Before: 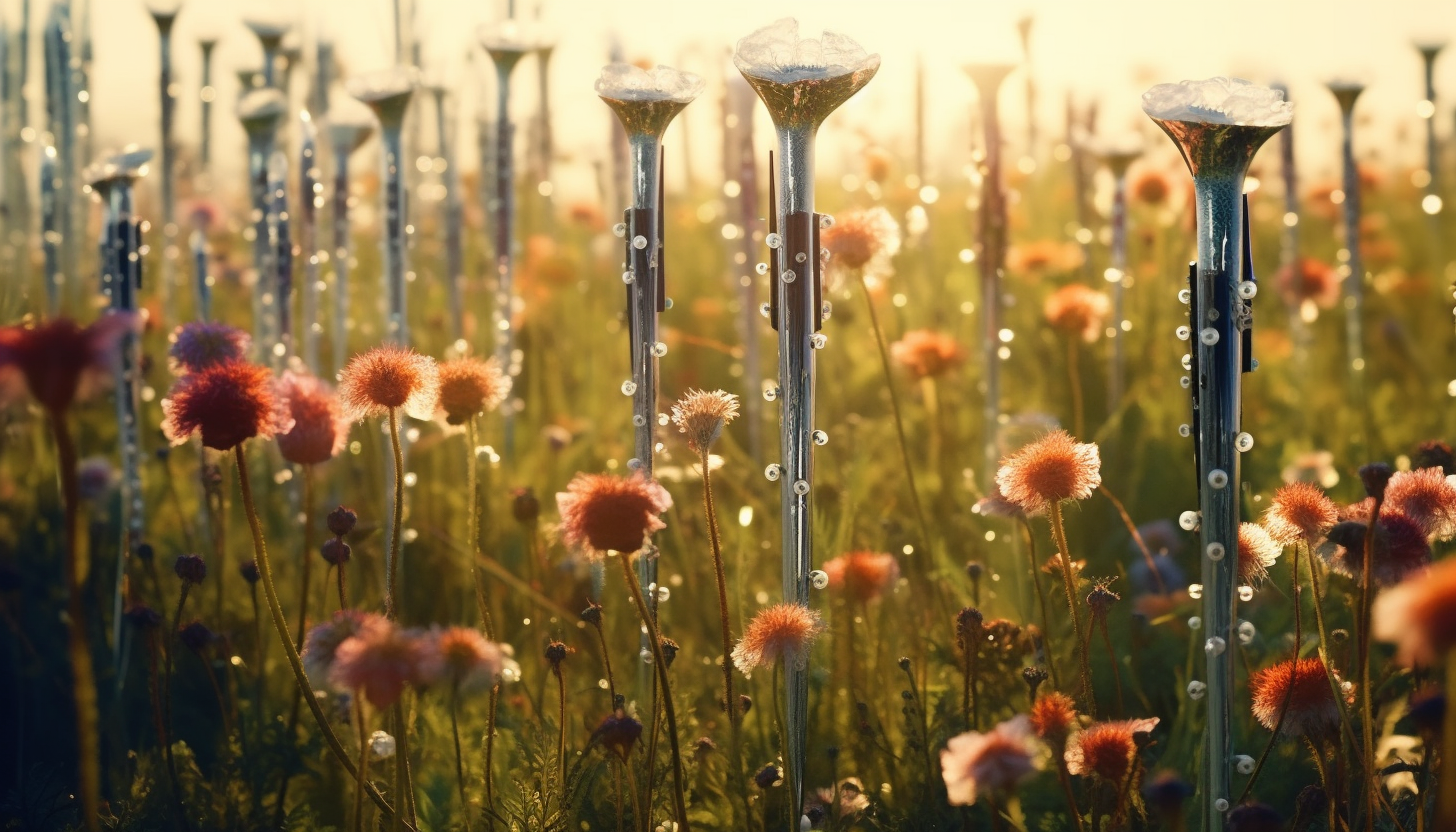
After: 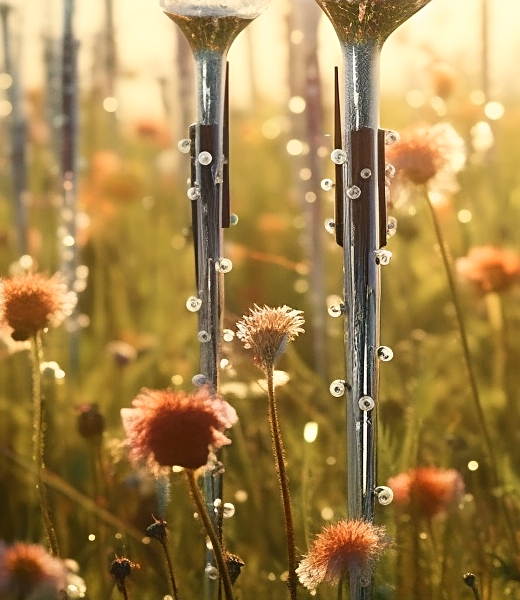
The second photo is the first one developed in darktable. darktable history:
crop and rotate: left 29.925%, top 10.214%, right 34.355%, bottom 17.587%
contrast brightness saturation: contrast 0.138
sharpen: on, module defaults
